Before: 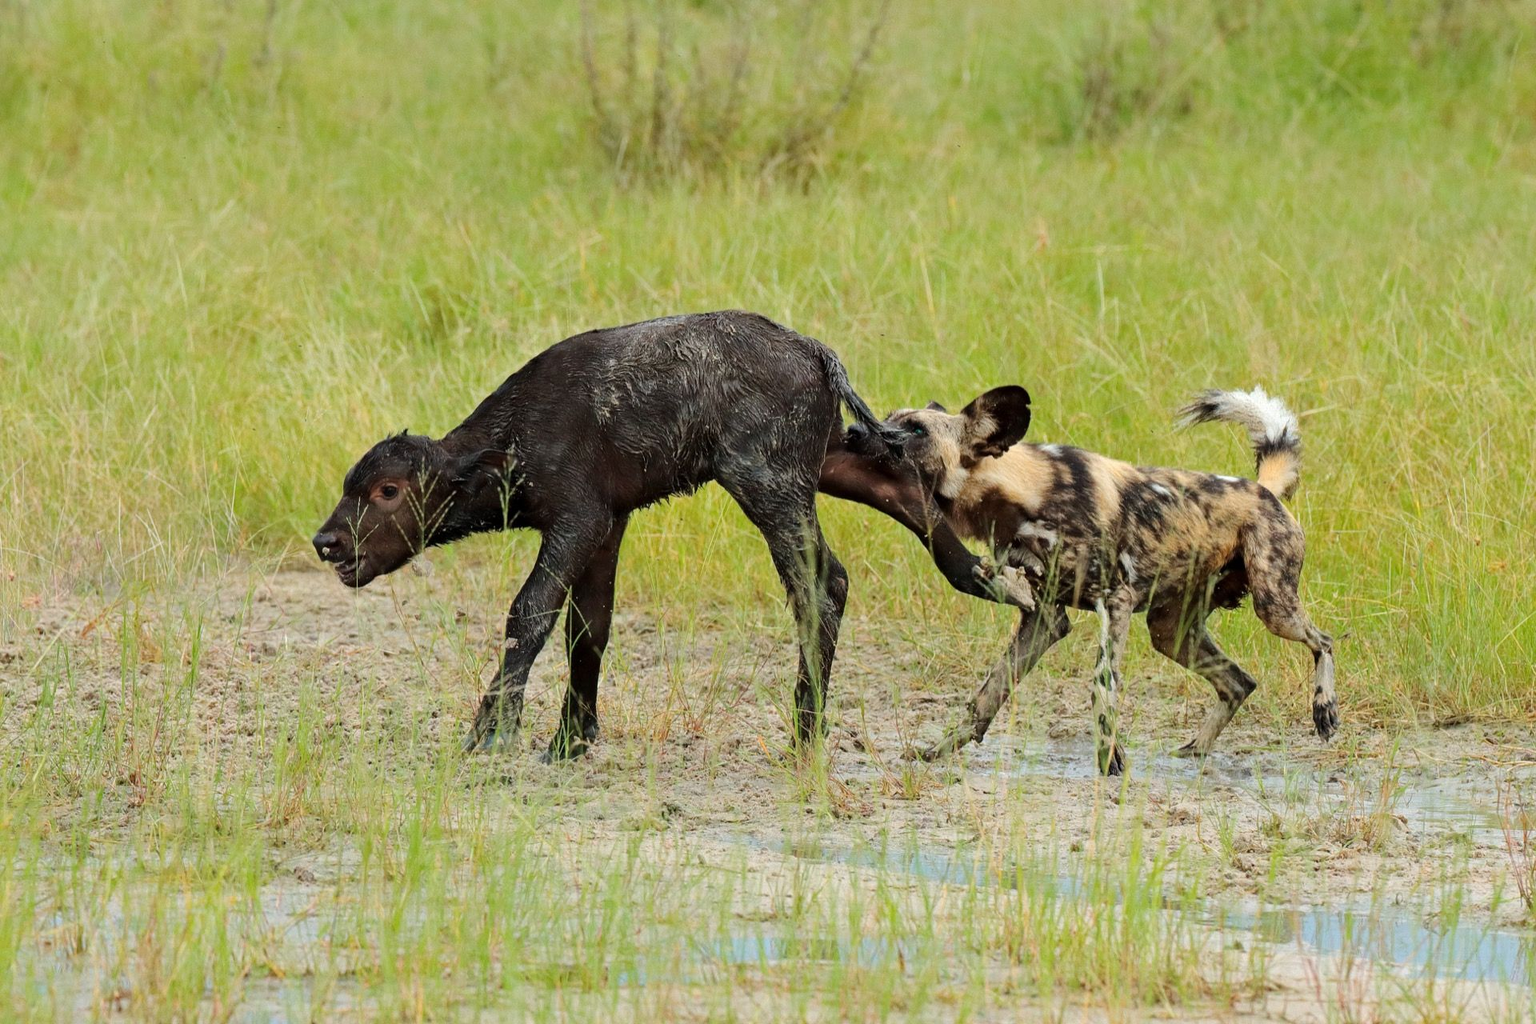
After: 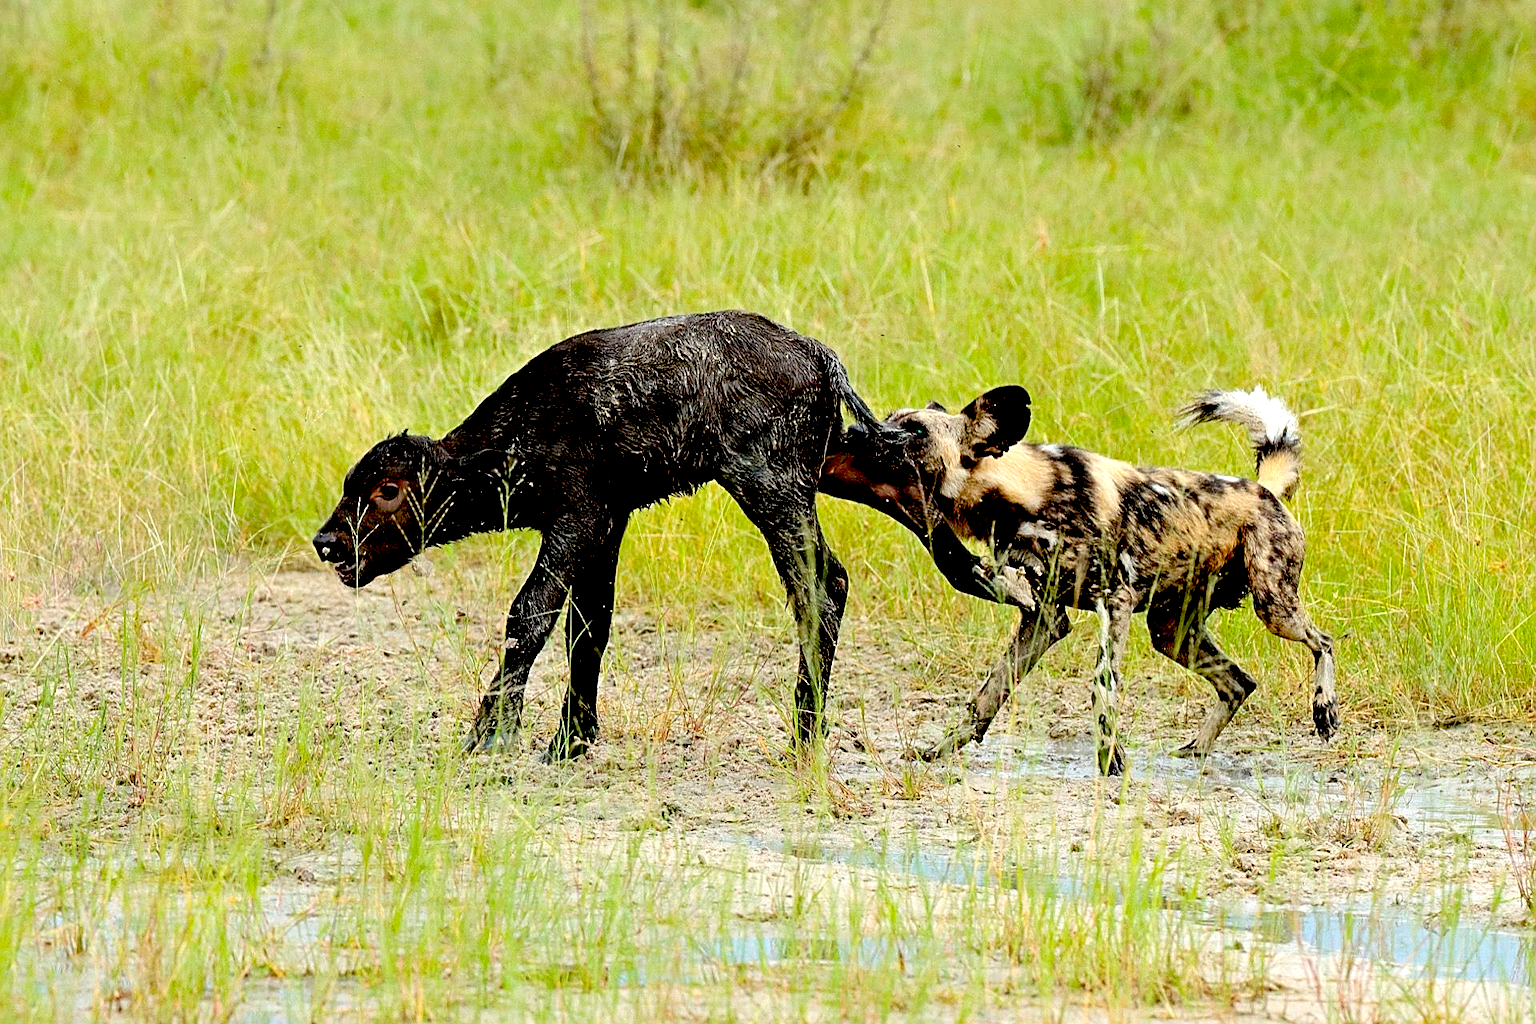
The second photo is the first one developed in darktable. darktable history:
exposure: black level correction 0.041, exposure 0.499 EV, compensate highlight preservation false
sharpen: amount 0.5
